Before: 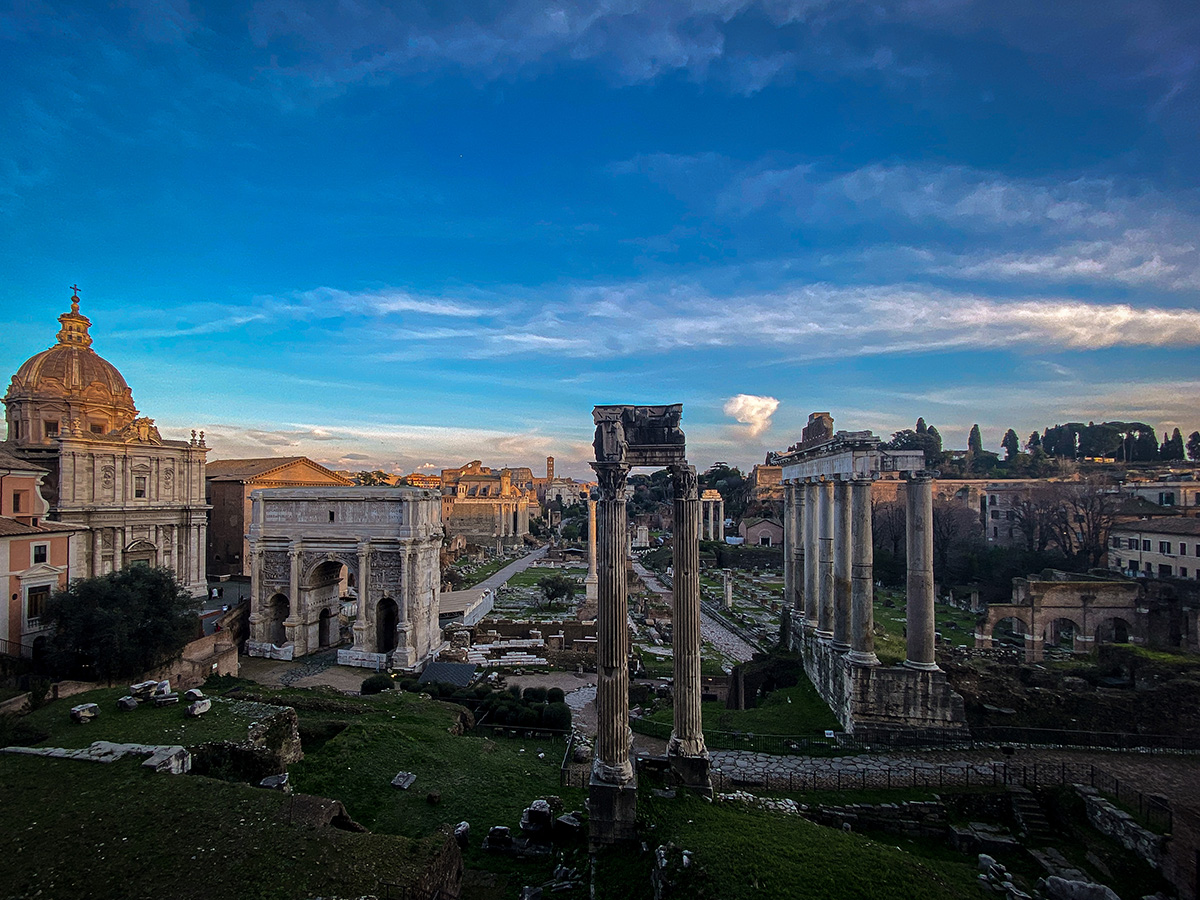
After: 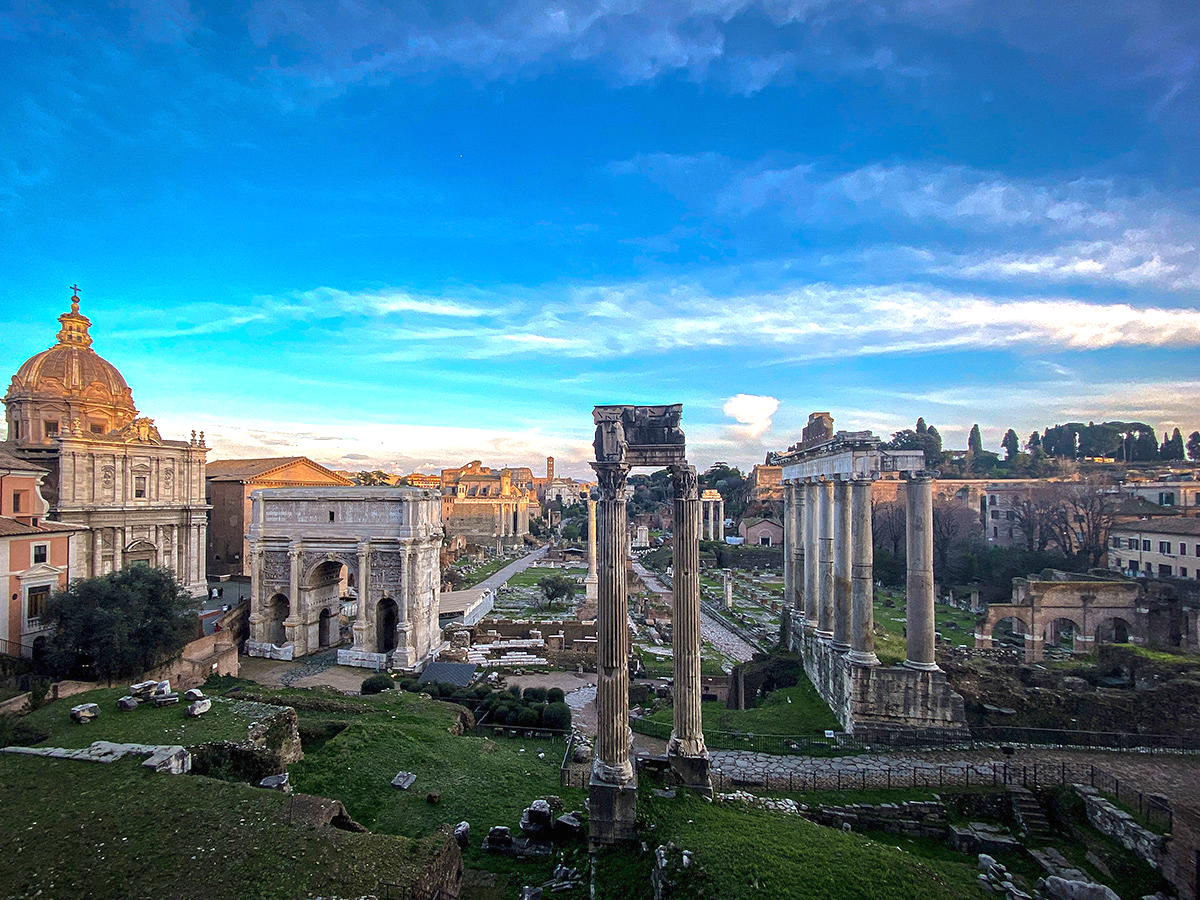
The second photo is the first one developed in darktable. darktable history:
tone equalizer: -8 EV 0.25 EV, -7 EV 0.417 EV, -6 EV 0.417 EV, -5 EV 0.25 EV, -3 EV -0.25 EV, -2 EV -0.417 EV, -1 EV -0.417 EV, +0 EV -0.25 EV, edges refinement/feathering 500, mask exposure compensation -1.57 EV, preserve details guided filter
exposure: black level correction 0, exposure 1.379 EV, compensate exposure bias true, compensate highlight preservation false
